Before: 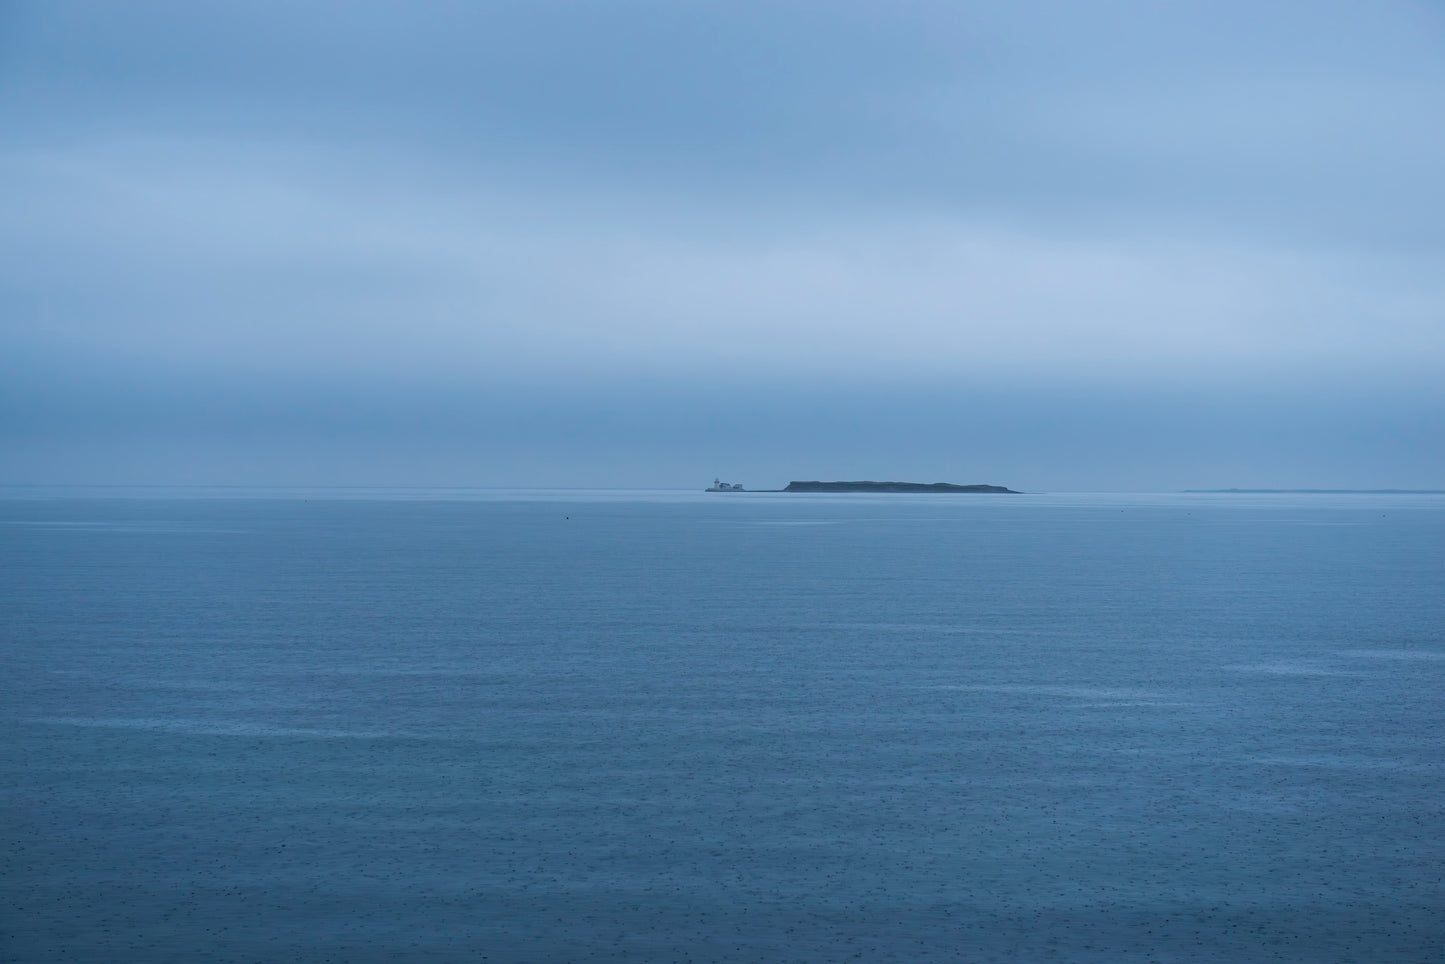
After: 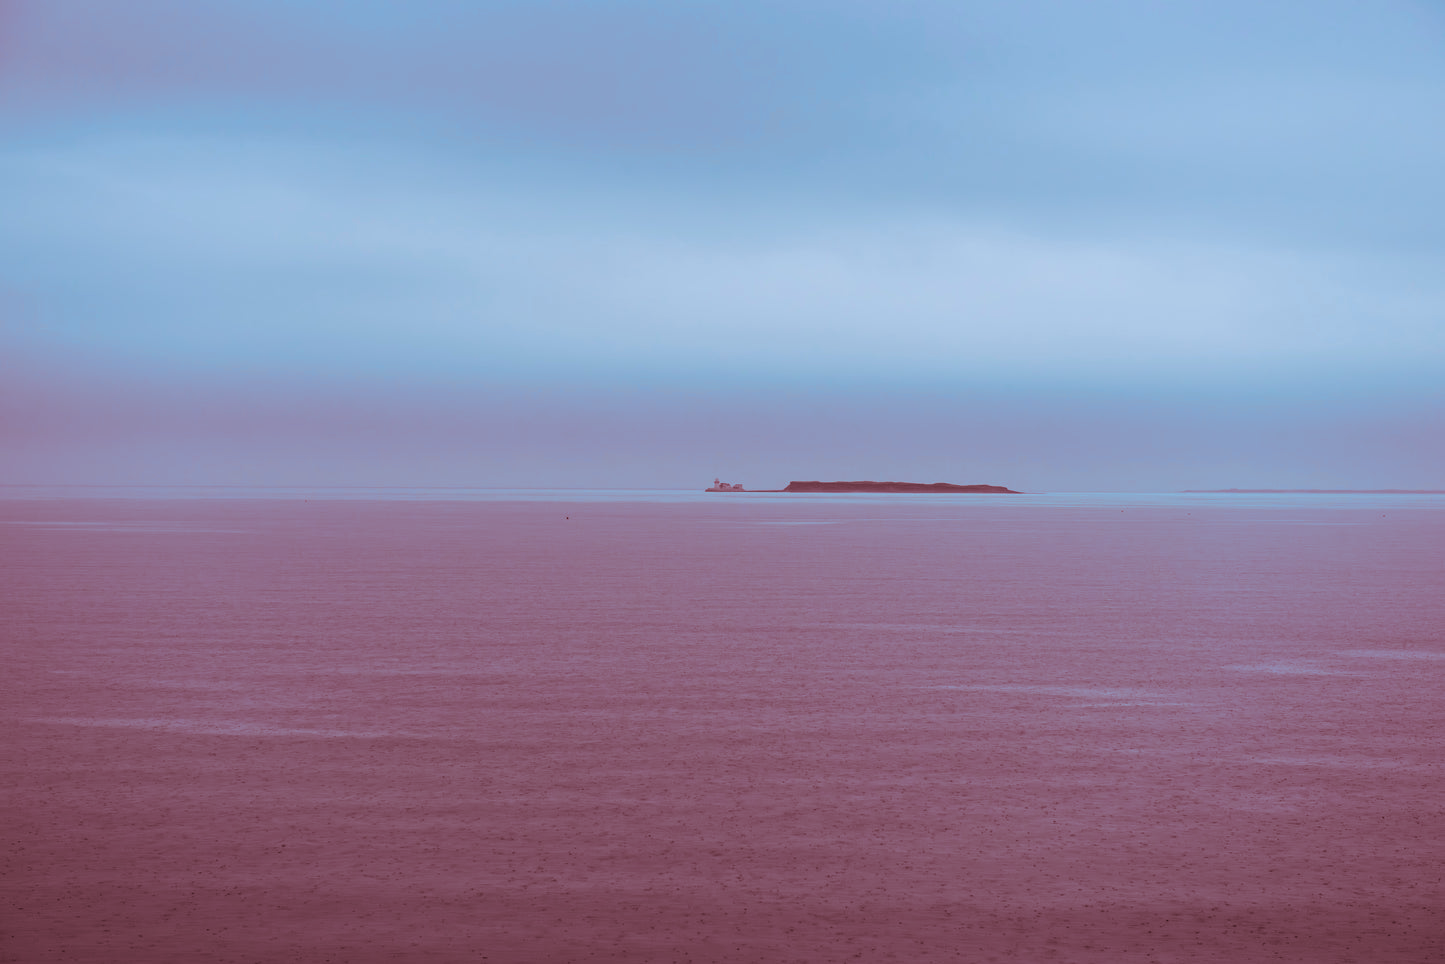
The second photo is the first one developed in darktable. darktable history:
base curve: curves: ch0 [(0, 0) (0.472, 0.508) (1, 1)]
split-toning: highlights › saturation 0, balance -61.83
